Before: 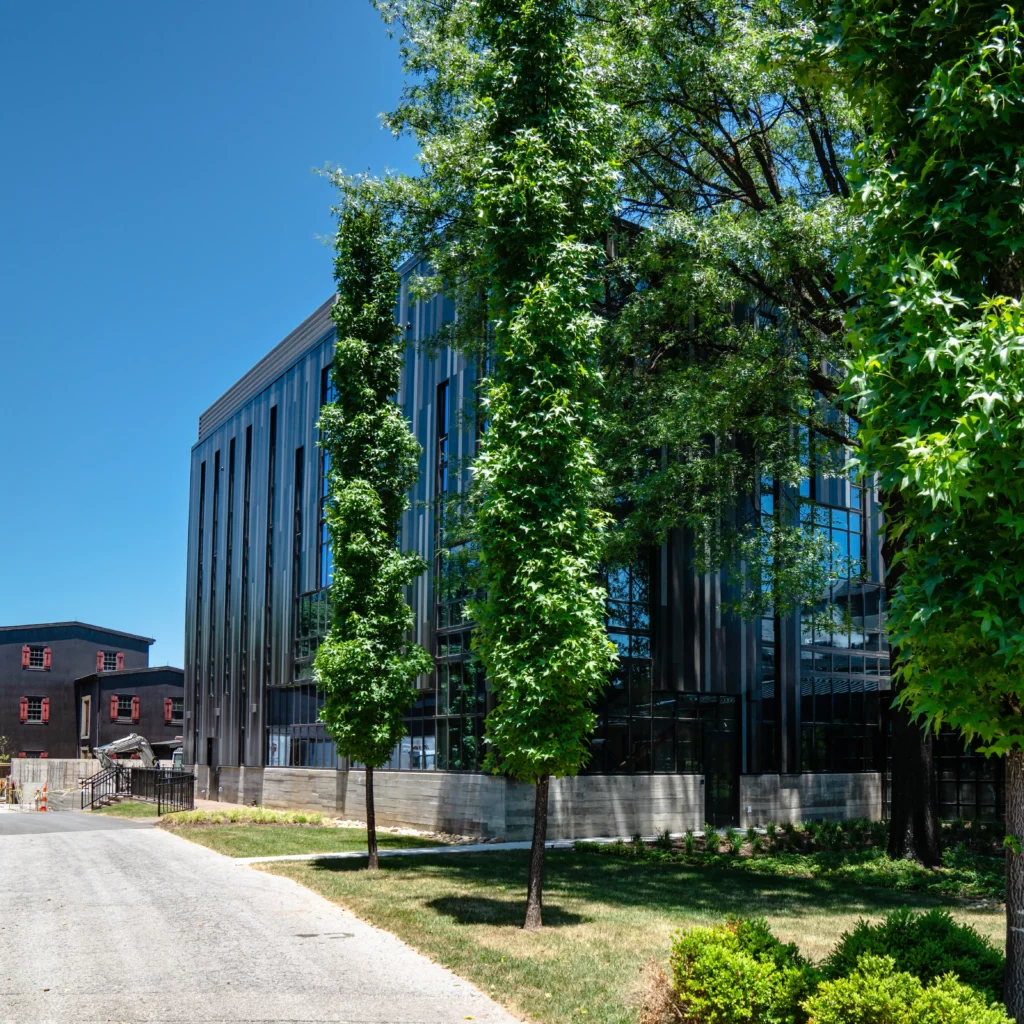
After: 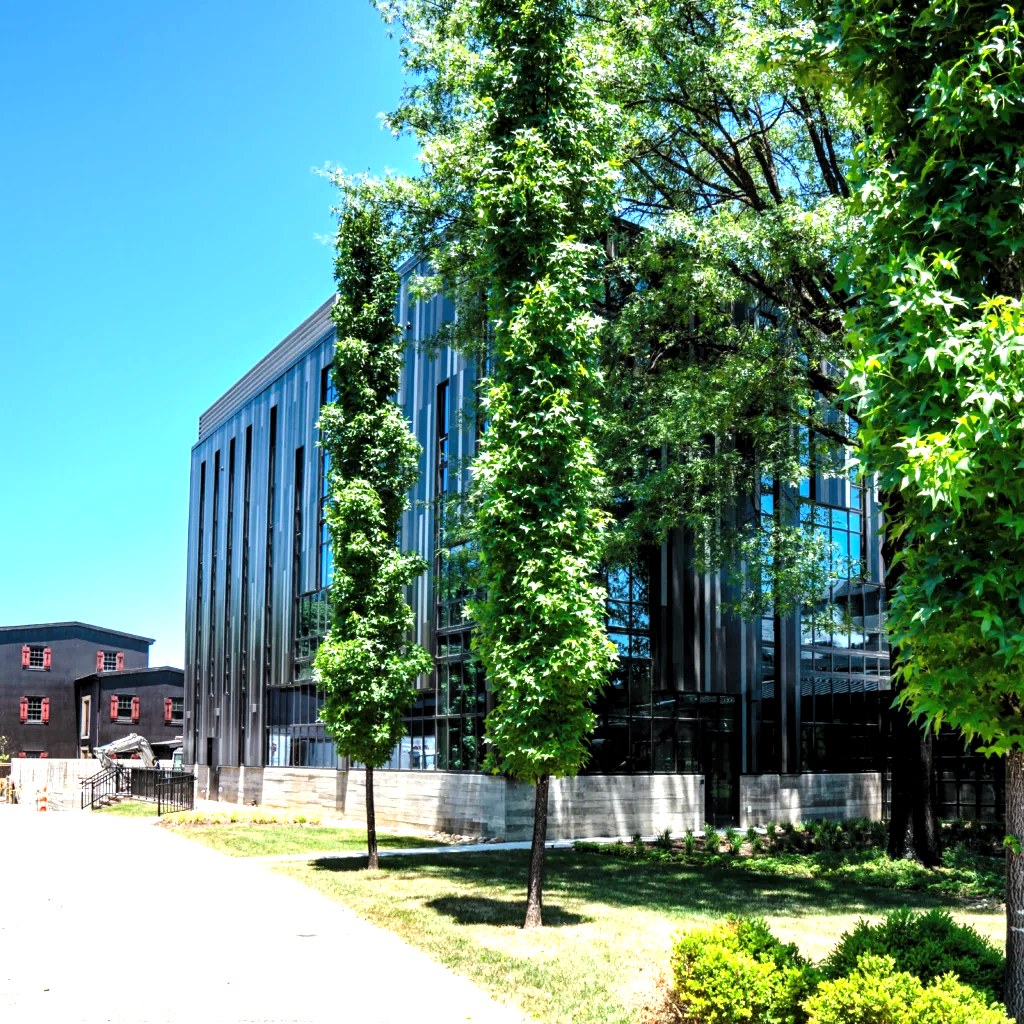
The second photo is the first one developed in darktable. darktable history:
levels: black 0.013%, levels [0.062, 0.494, 0.925]
exposure: black level correction 0, exposure 1.096 EV, compensate highlight preservation false
